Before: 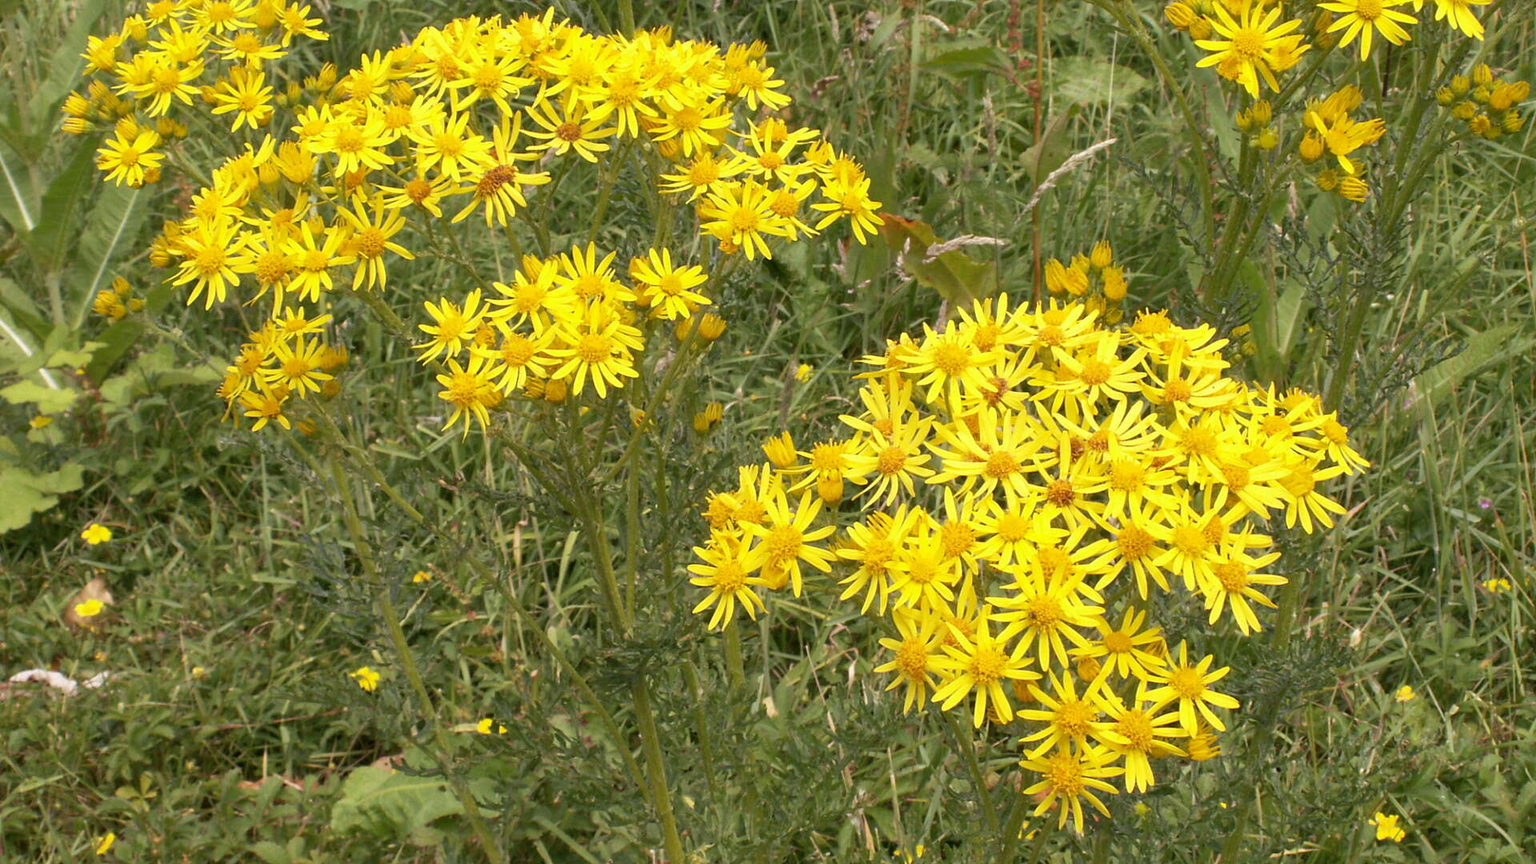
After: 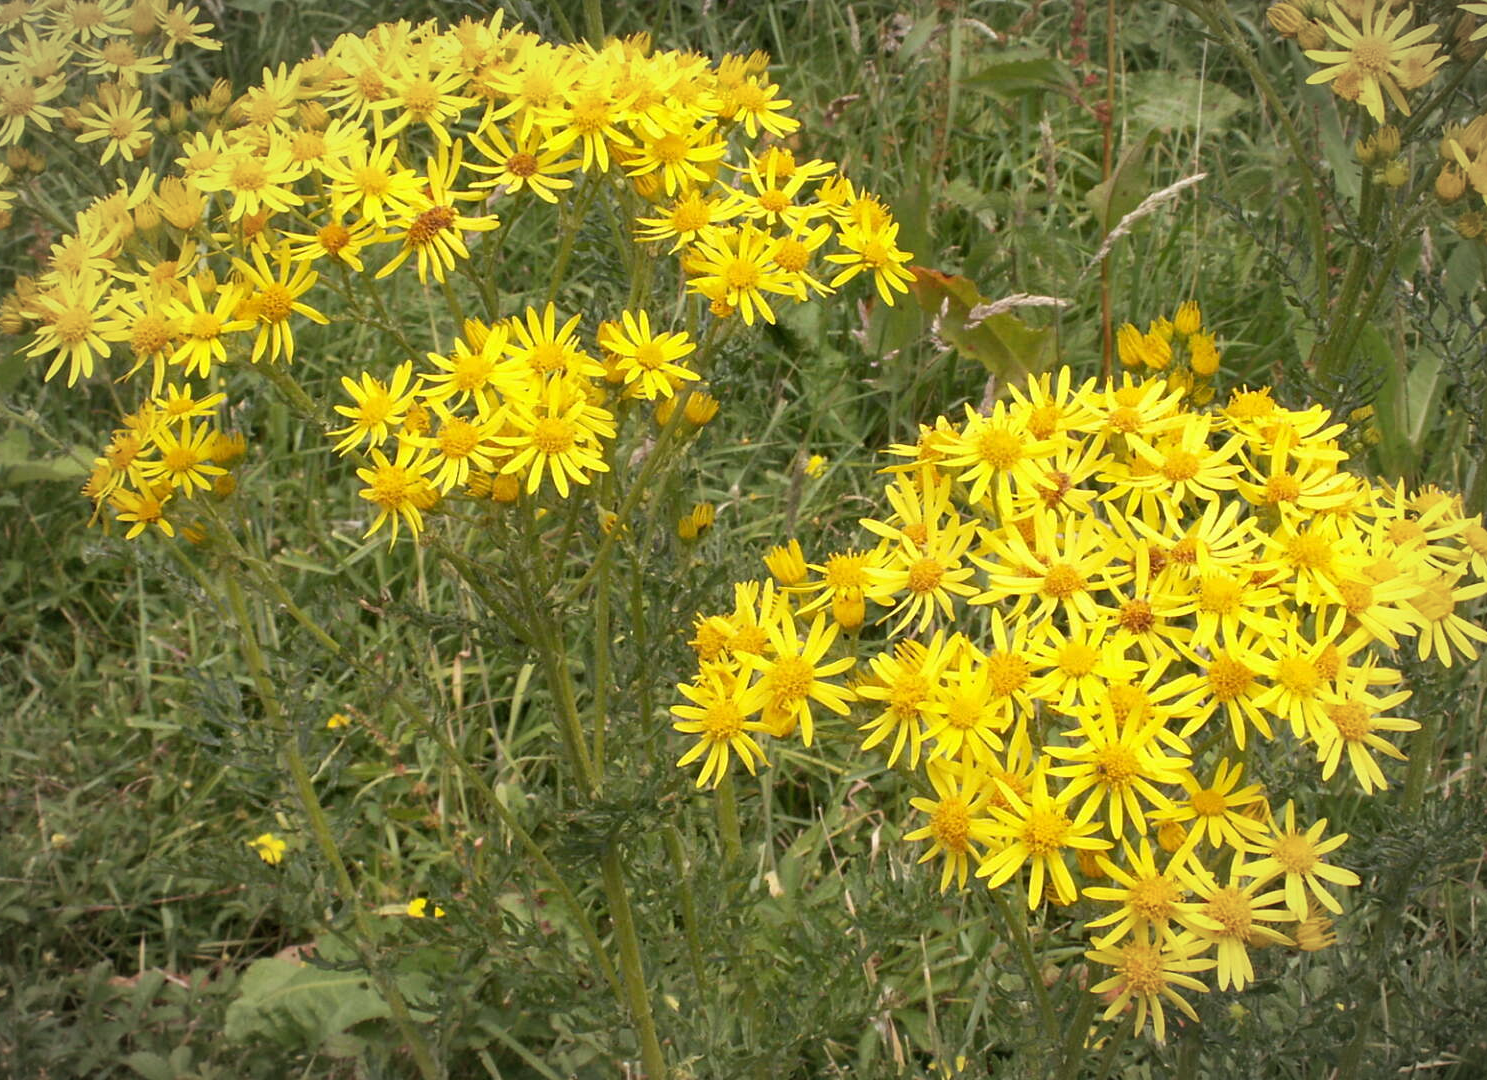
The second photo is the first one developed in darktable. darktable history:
vignetting: fall-off radius 70%, automatic ratio true
crop: left 9.88%, right 12.664%
